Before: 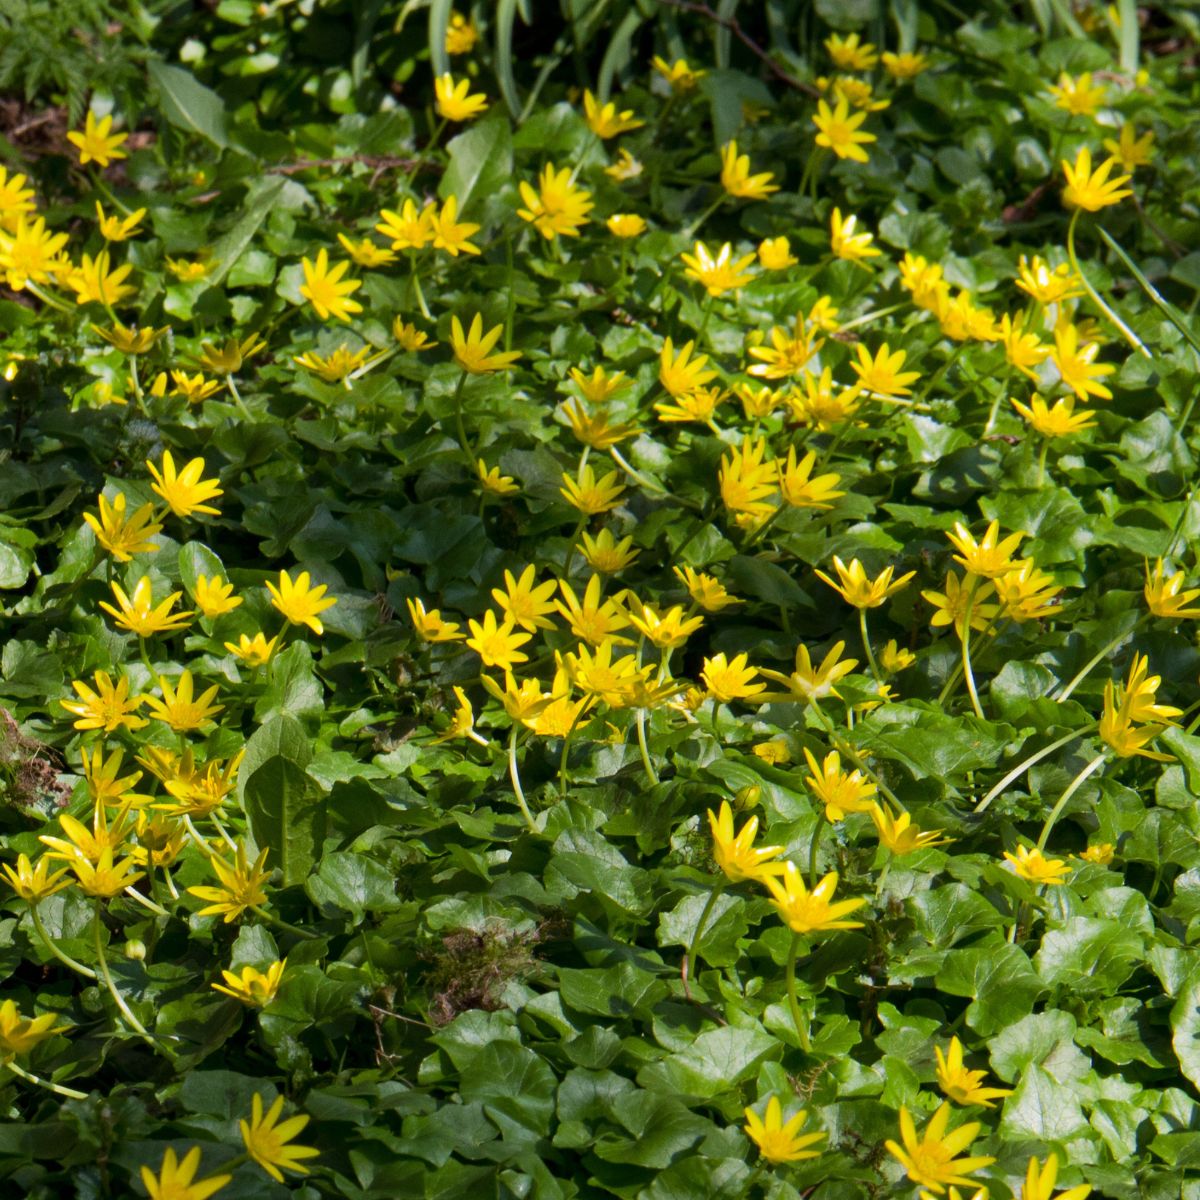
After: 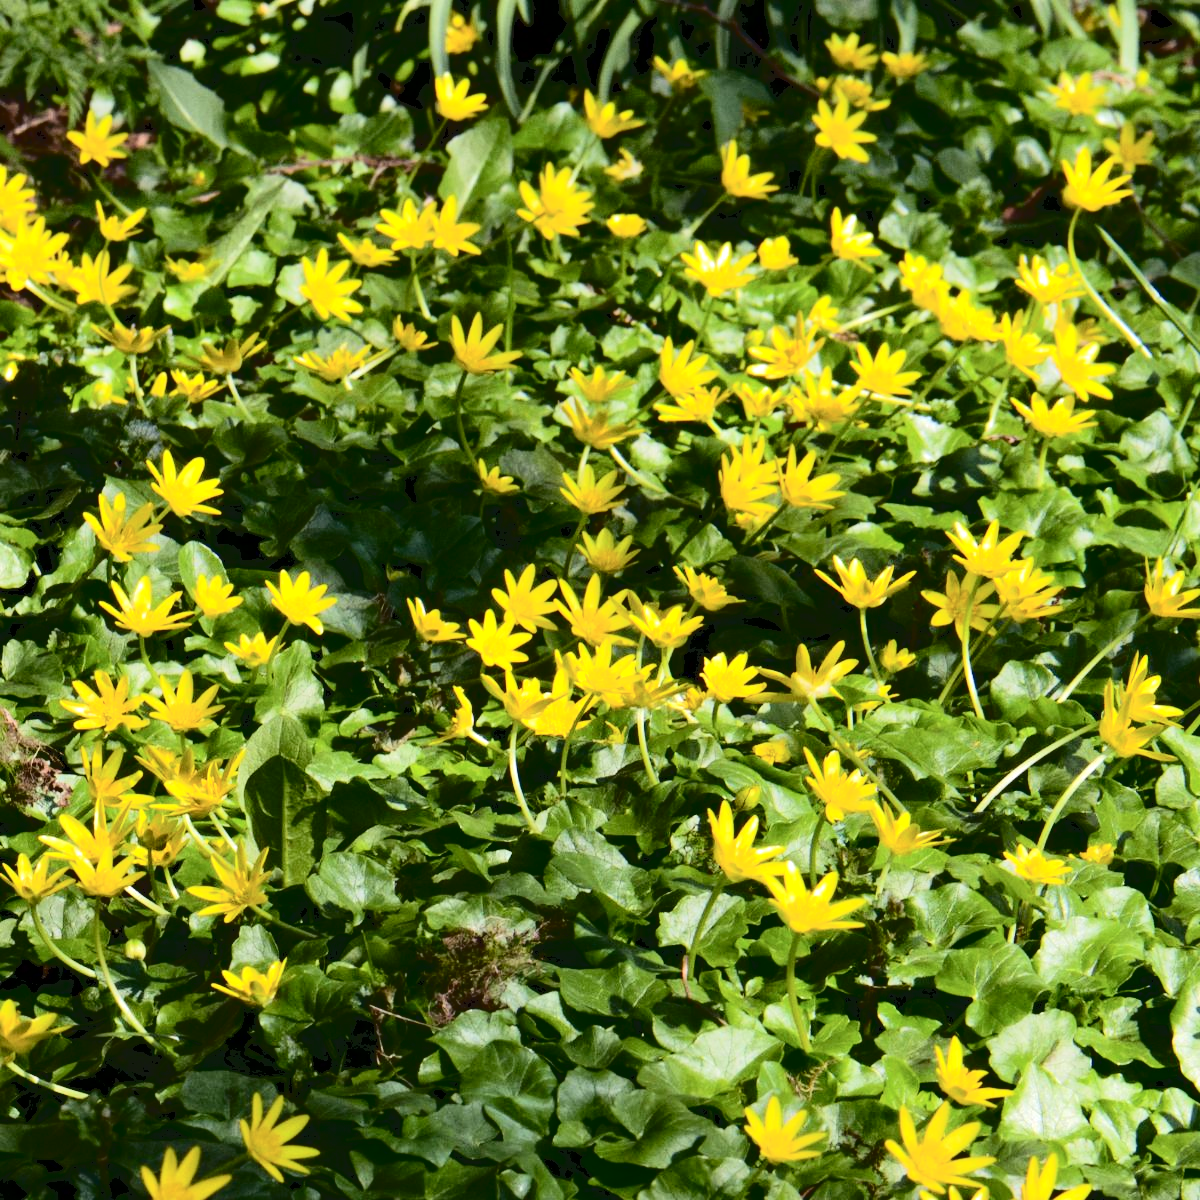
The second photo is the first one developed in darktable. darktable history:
exposure: black level correction 0.003, exposure 0.385 EV, compensate highlight preservation false
tone curve: curves: ch0 [(0, 0) (0.003, 0.075) (0.011, 0.079) (0.025, 0.079) (0.044, 0.082) (0.069, 0.085) (0.1, 0.089) (0.136, 0.096) (0.177, 0.105) (0.224, 0.14) (0.277, 0.202) (0.335, 0.304) (0.399, 0.417) (0.468, 0.521) (0.543, 0.636) (0.623, 0.726) (0.709, 0.801) (0.801, 0.878) (0.898, 0.927) (1, 1)], color space Lab, independent channels, preserve colors none
